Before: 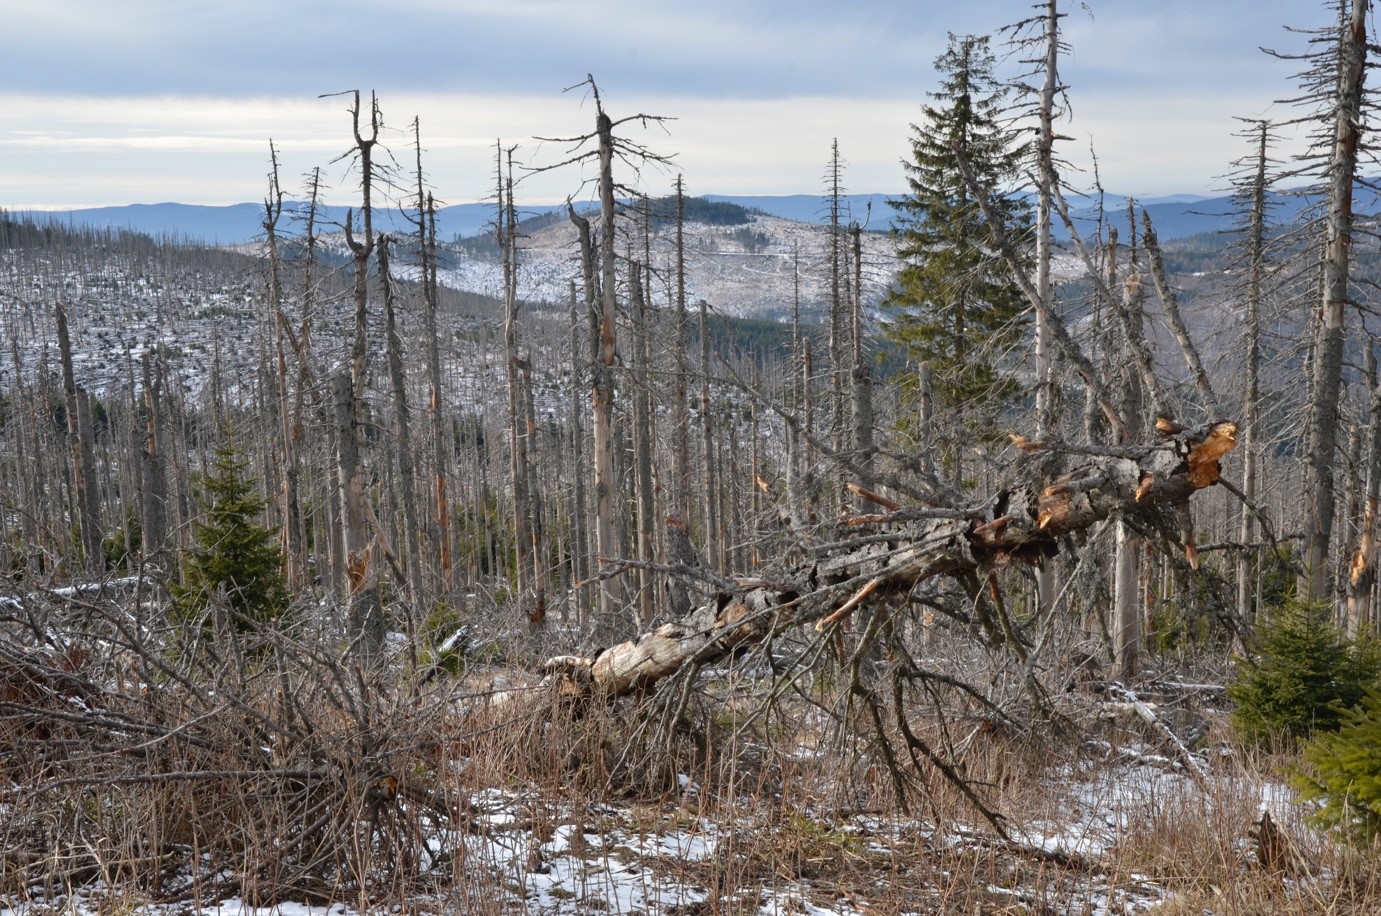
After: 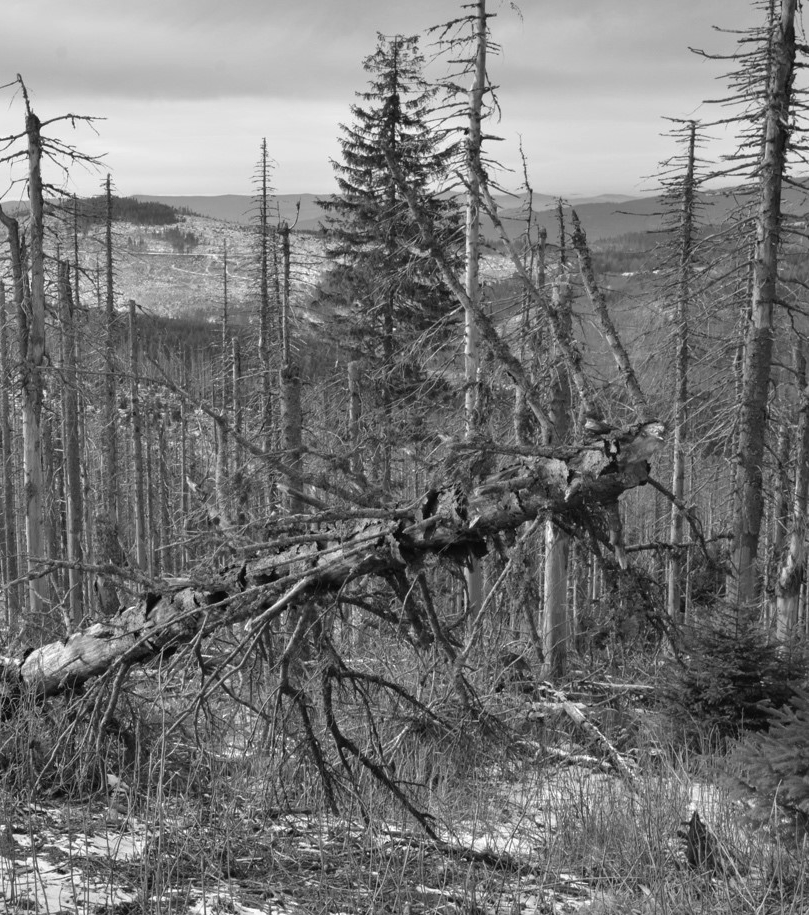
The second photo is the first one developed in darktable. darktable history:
crop: left 41.402%
monochrome: a 32, b 64, size 2.3, highlights 1
